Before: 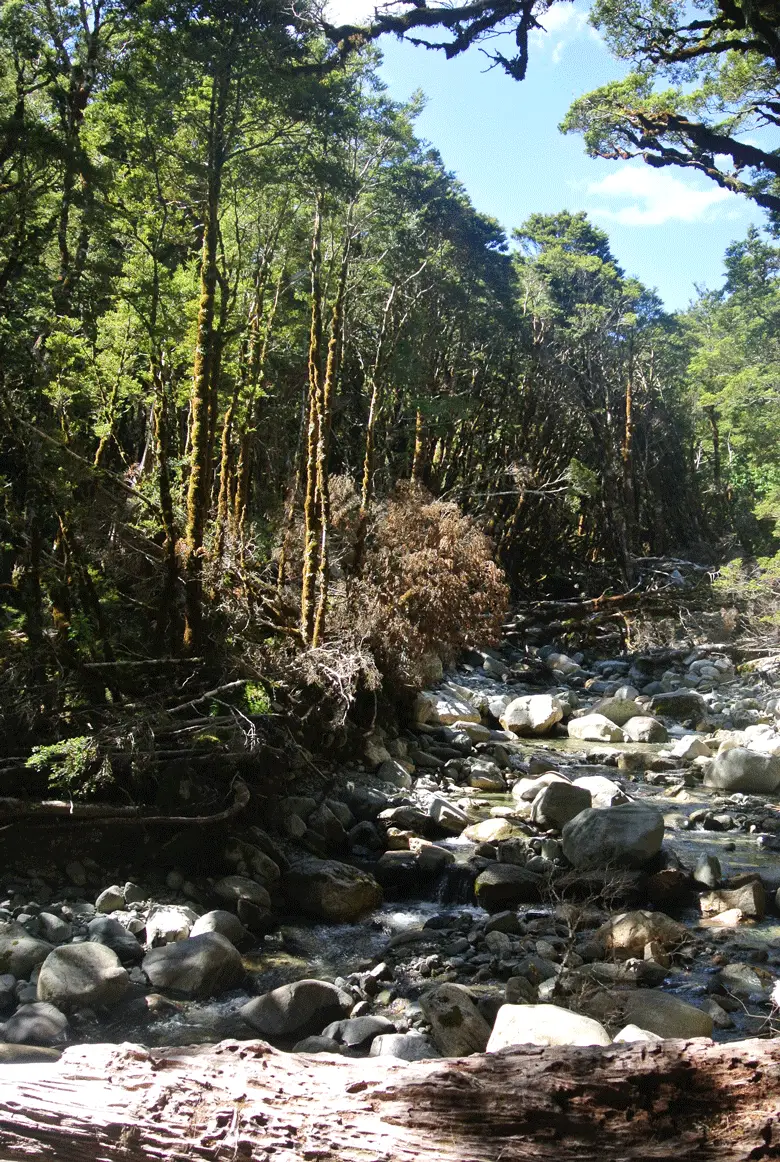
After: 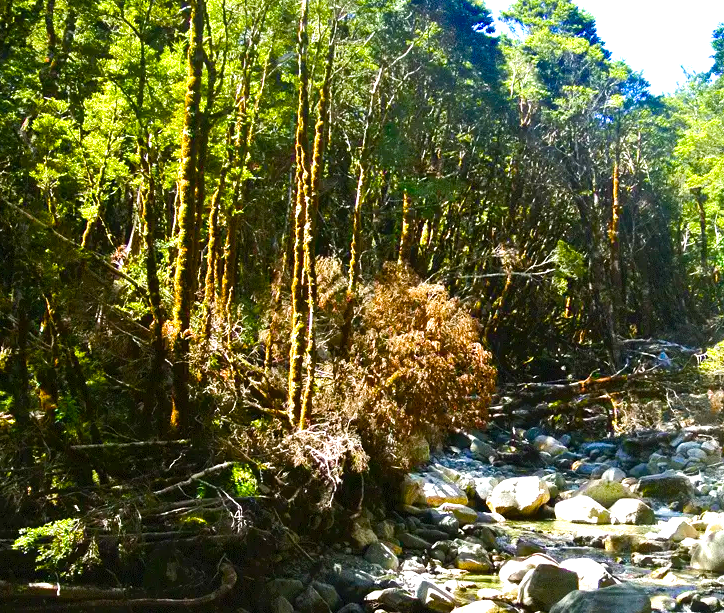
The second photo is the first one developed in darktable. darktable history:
velvia: strength 31.51%, mid-tones bias 0.207
color balance rgb: linear chroma grading › shadows 31.913%, linear chroma grading › global chroma -2.017%, linear chroma grading › mid-tones 3.952%, perceptual saturation grading › global saturation 10.222%, perceptual brilliance grading › global brilliance 29.946%, perceptual brilliance grading › highlights 12.468%, perceptual brilliance grading › mid-tones 23.938%, global vibrance 16.661%, saturation formula JzAzBz (2021)
crop: left 1.778%, top 18.834%, right 5.373%, bottom 28.343%
